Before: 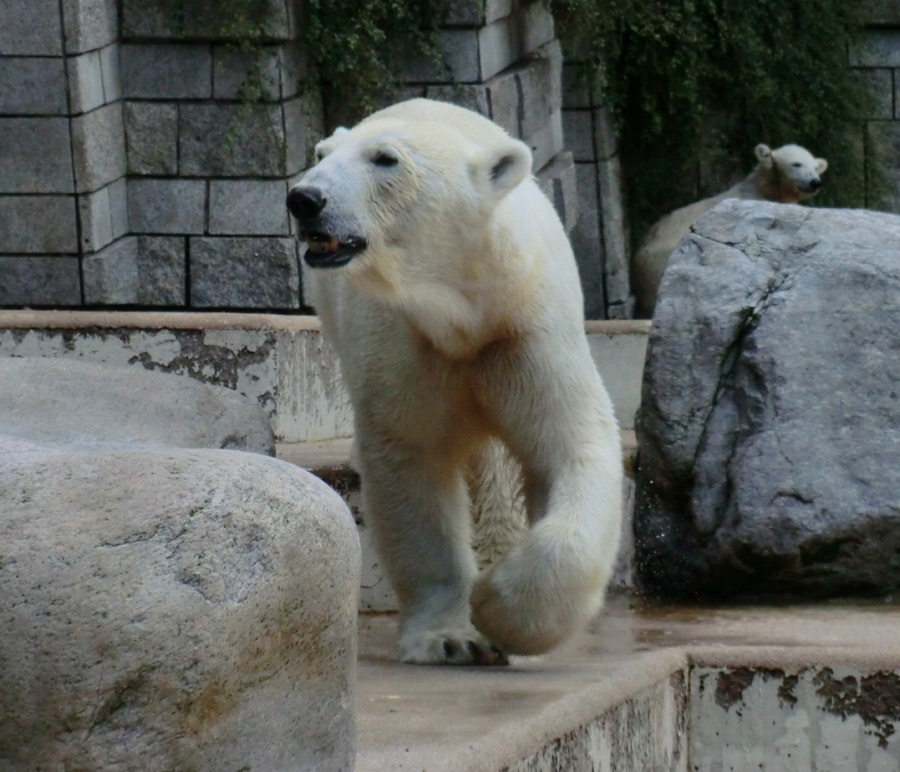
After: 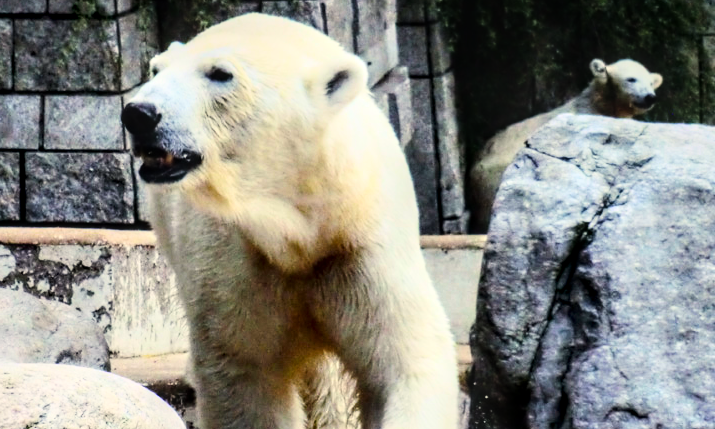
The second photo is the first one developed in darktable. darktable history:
color balance rgb: shadows lift › chroma 3%, shadows lift › hue 280.8°, power › hue 330°, highlights gain › chroma 3%, highlights gain › hue 75.6°, global offset › luminance 0.7%, perceptual saturation grading › global saturation 20%, perceptual saturation grading › highlights -25%, perceptual saturation grading › shadows 50%, global vibrance 20.33%
white balance: red 1.009, blue 0.985
rgb curve: curves: ch0 [(0, 0) (0.21, 0.15) (0.24, 0.21) (0.5, 0.75) (0.75, 0.96) (0.89, 0.99) (1, 1)]; ch1 [(0, 0.02) (0.21, 0.13) (0.25, 0.2) (0.5, 0.67) (0.75, 0.9) (0.89, 0.97) (1, 1)]; ch2 [(0, 0.02) (0.21, 0.13) (0.25, 0.2) (0.5, 0.67) (0.75, 0.9) (0.89, 0.97) (1, 1)], compensate middle gray true
crop: left 18.38%, top 11.092%, right 2.134%, bottom 33.217%
local contrast: detail 140%
